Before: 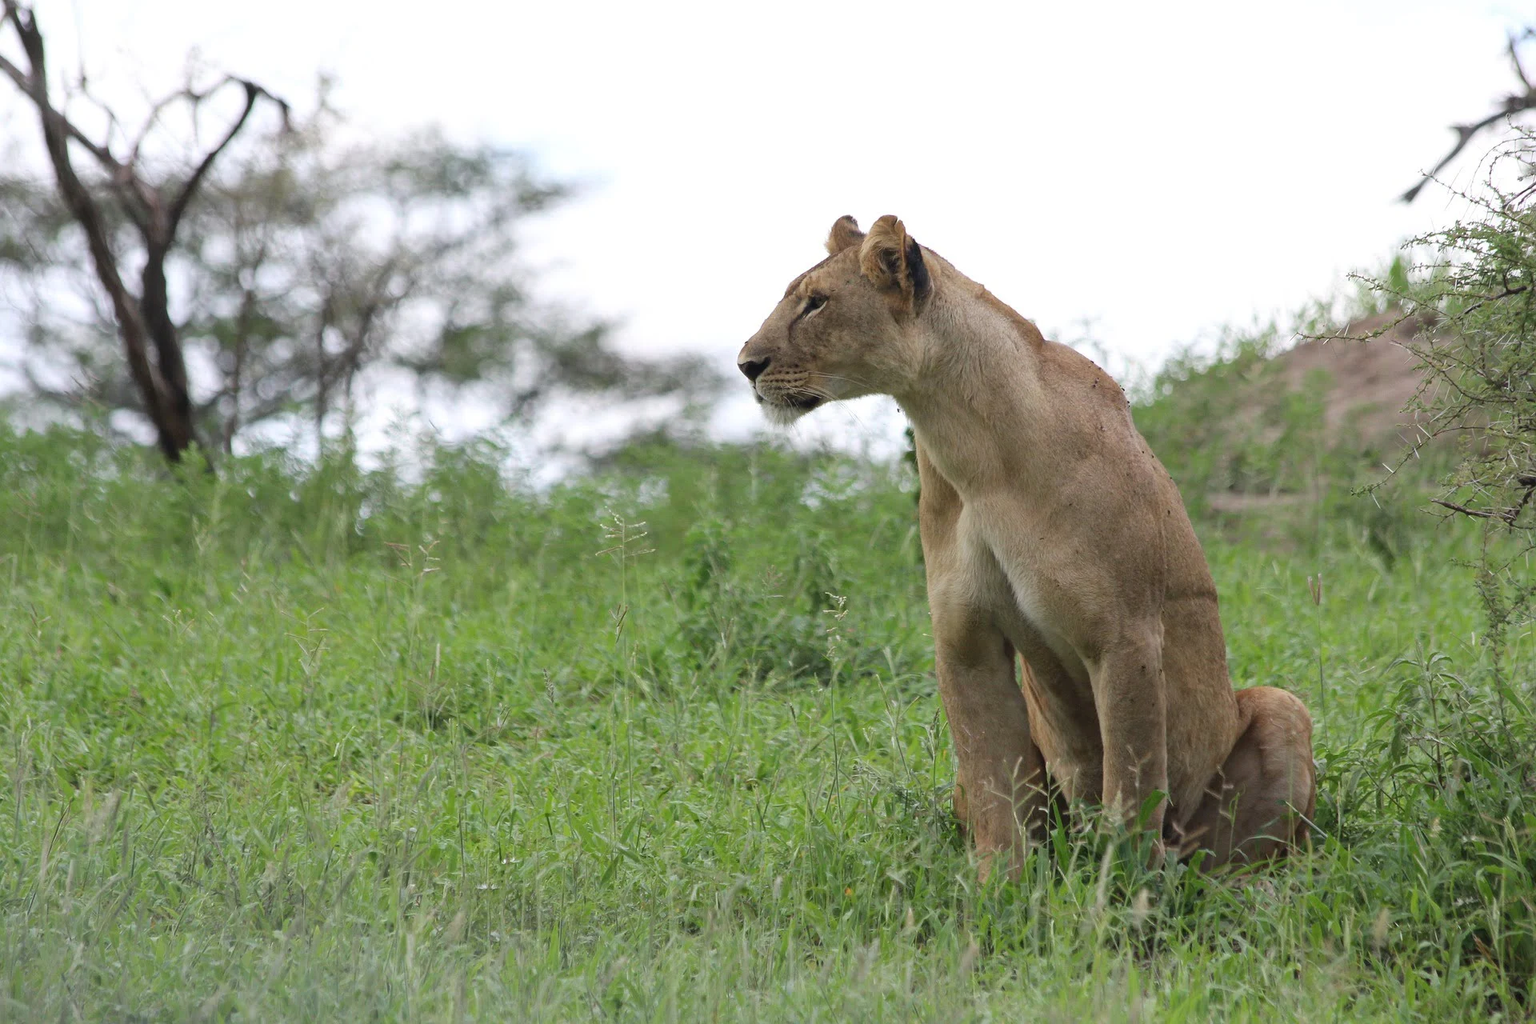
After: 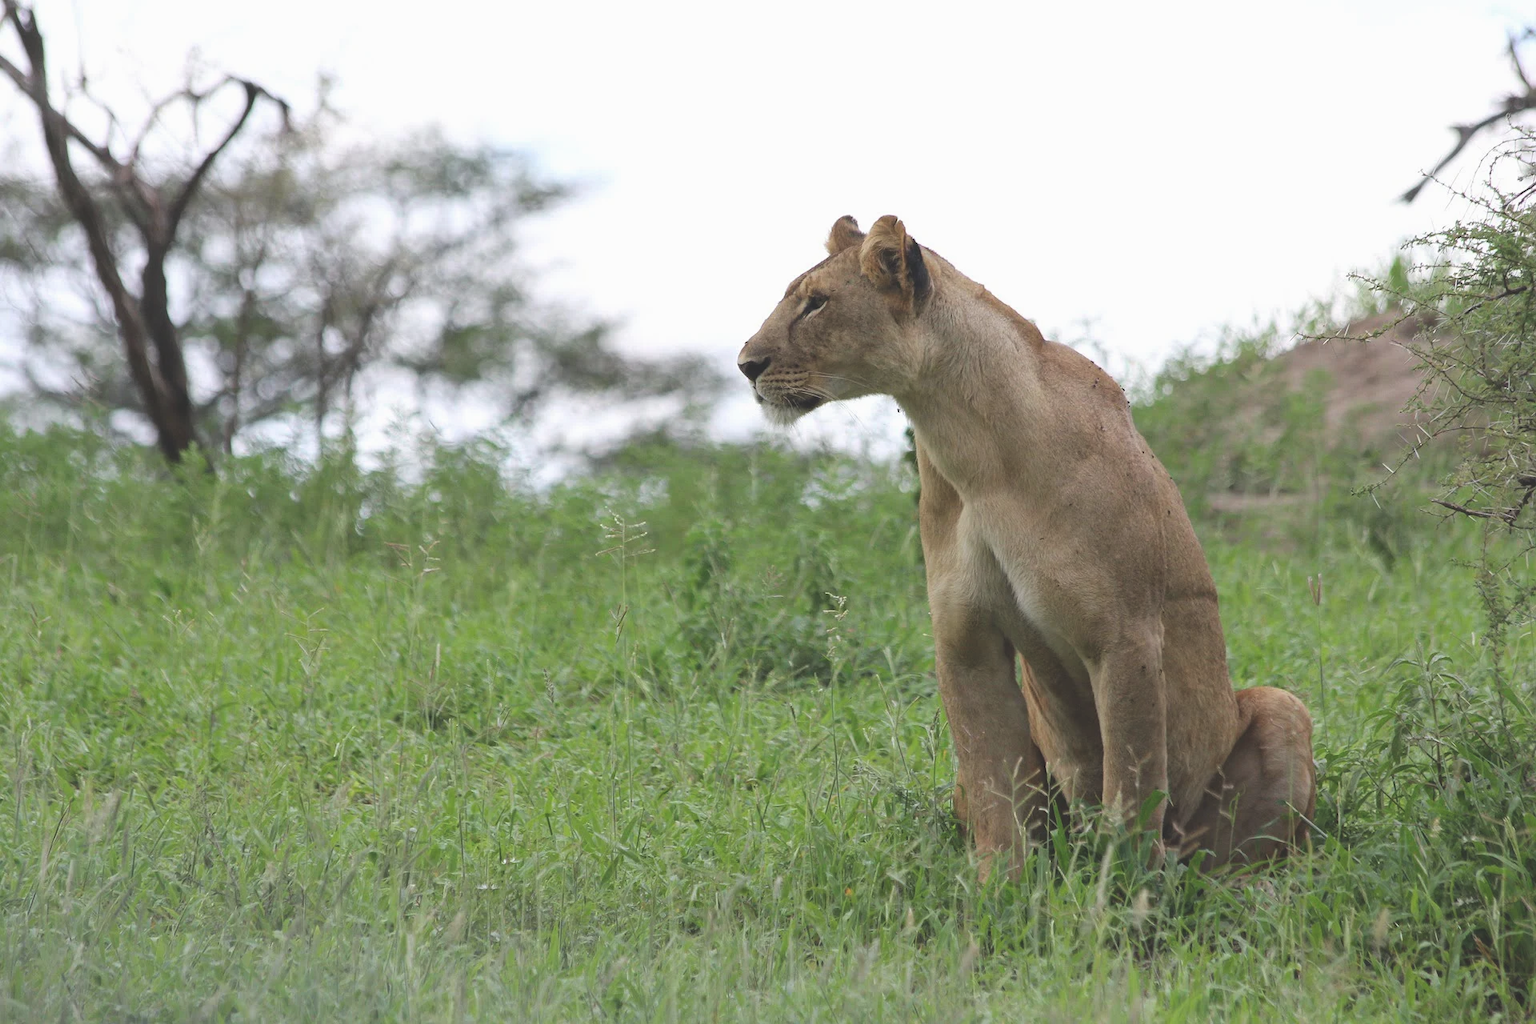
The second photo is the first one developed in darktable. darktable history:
exposure: black level correction -0.021, exposure -0.038 EV, compensate exposure bias true, compensate highlight preservation false
